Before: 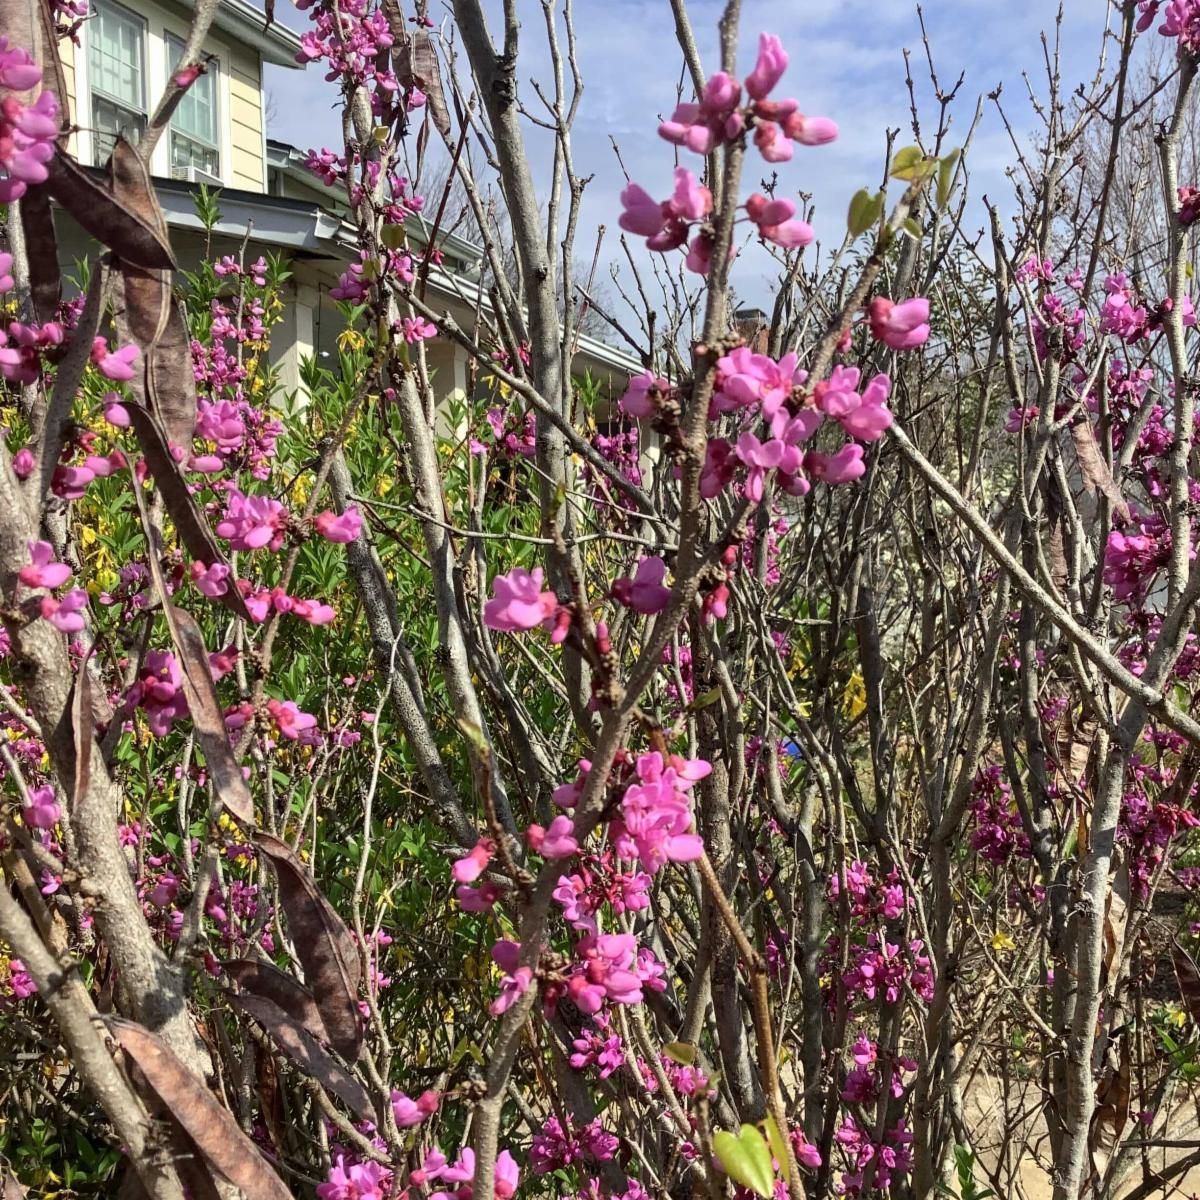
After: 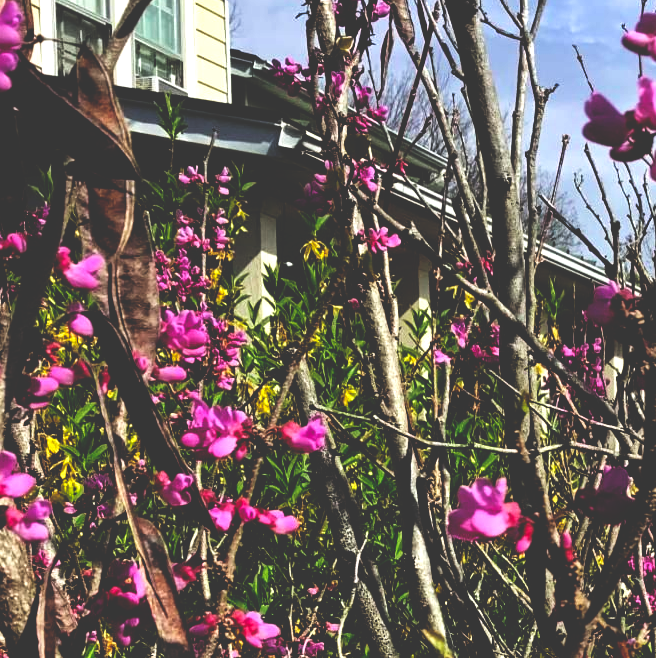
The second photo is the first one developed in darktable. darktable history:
base curve: curves: ch0 [(0, 0.036) (0.083, 0.04) (0.804, 1)], preserve colors none
crop and rotate: left 3.047%, top 7.509%, right 42.236%, bottom 37.598%
